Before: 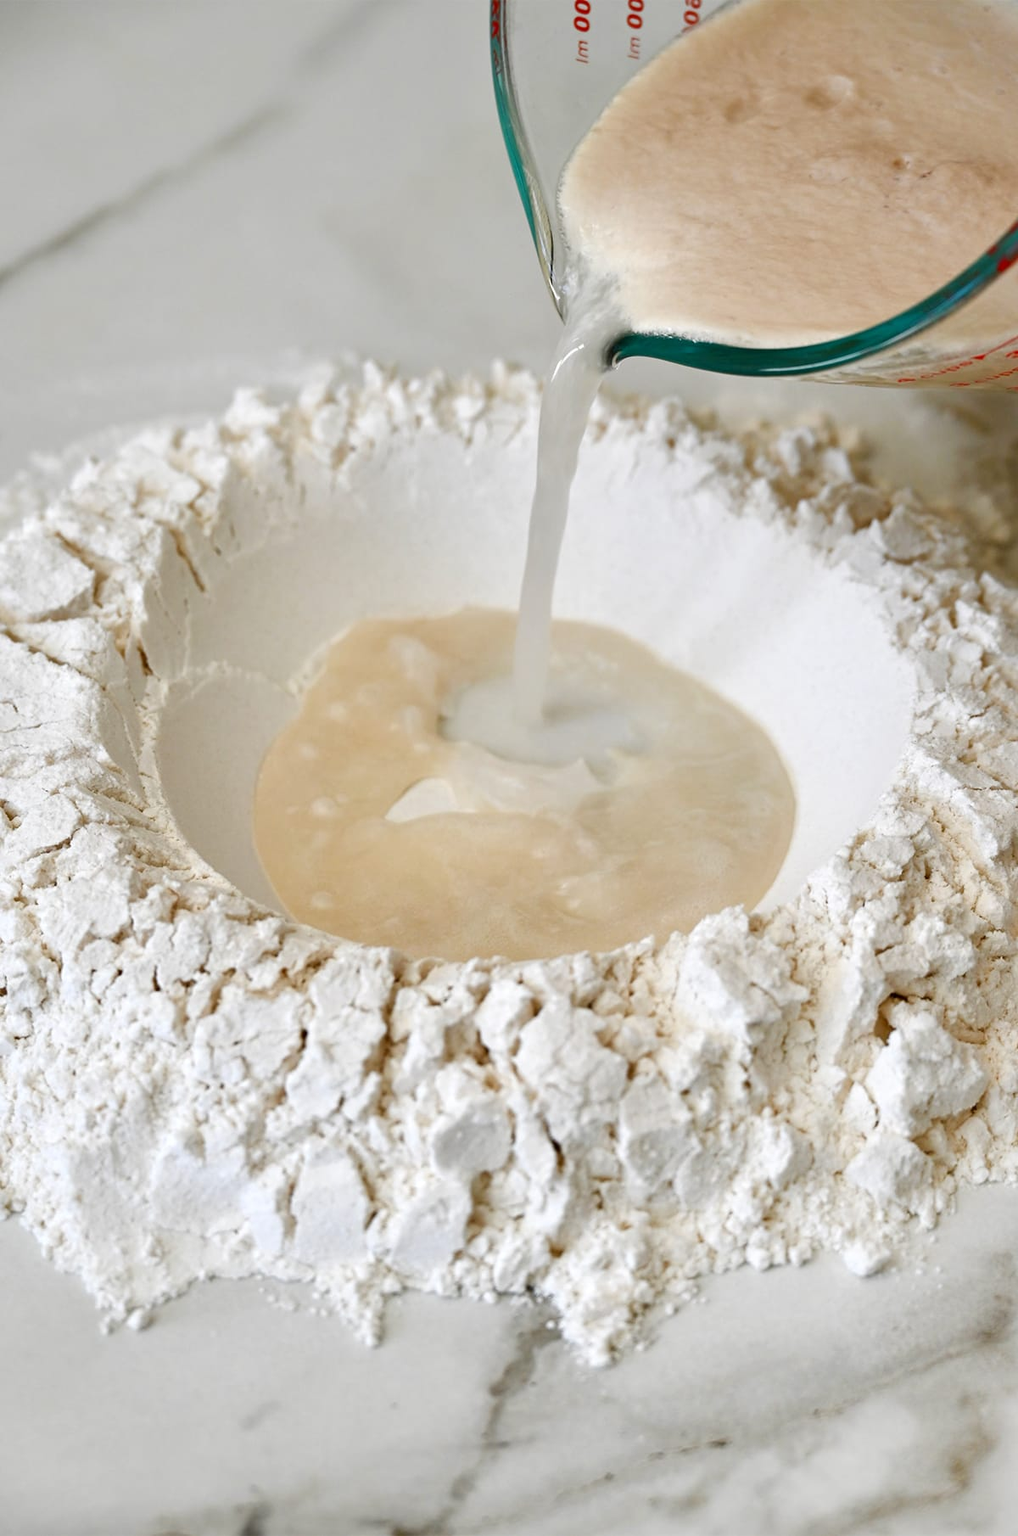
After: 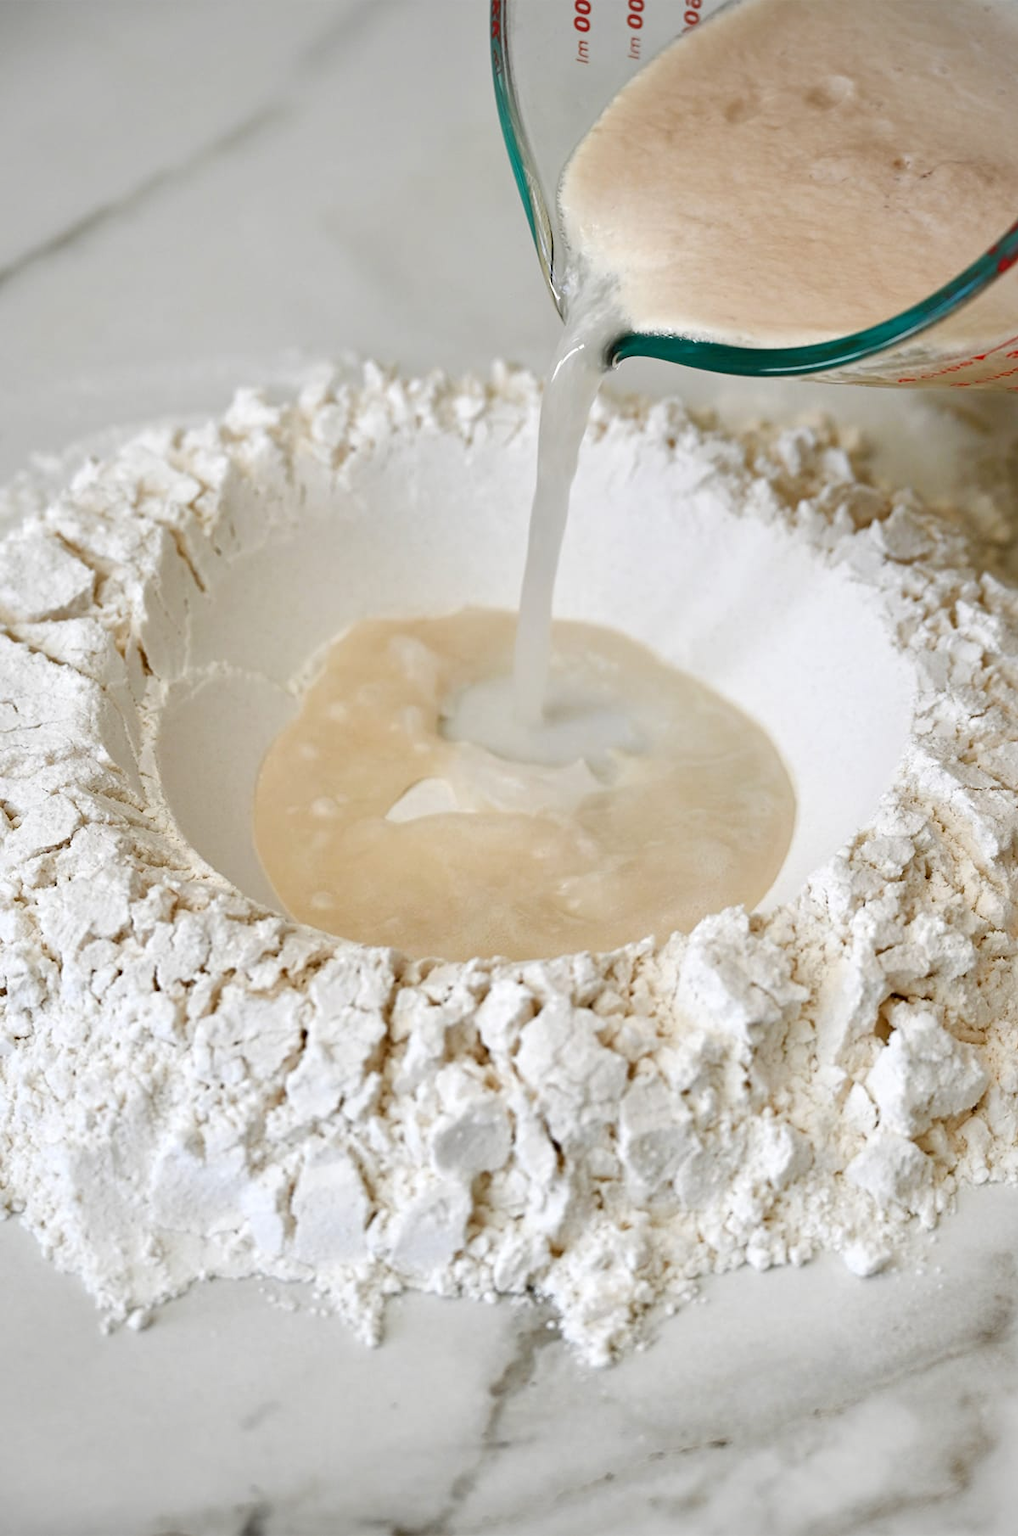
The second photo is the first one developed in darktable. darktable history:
vignetting: brightness -0.167
white balance: emerald 1
